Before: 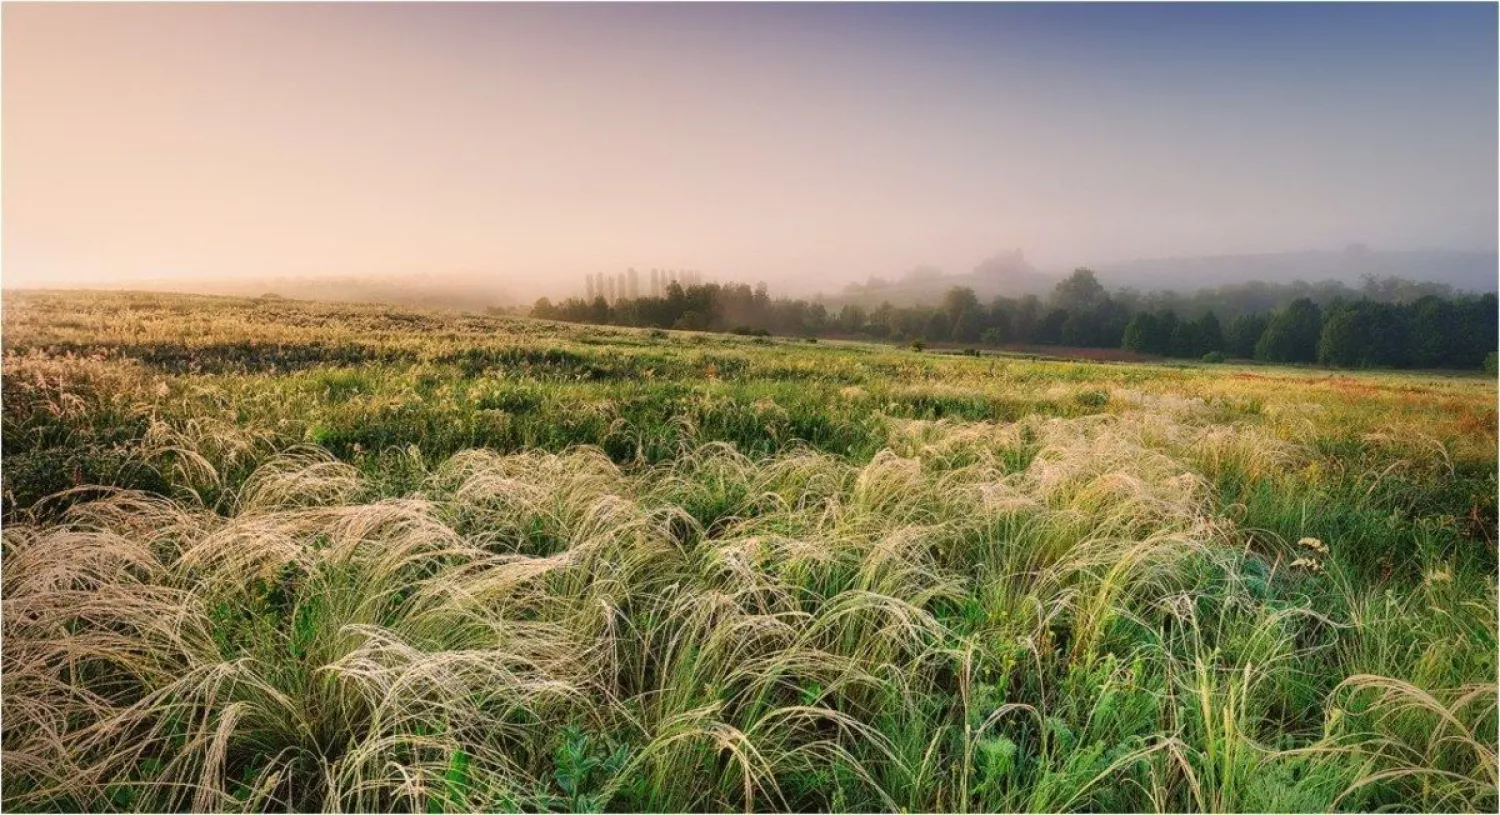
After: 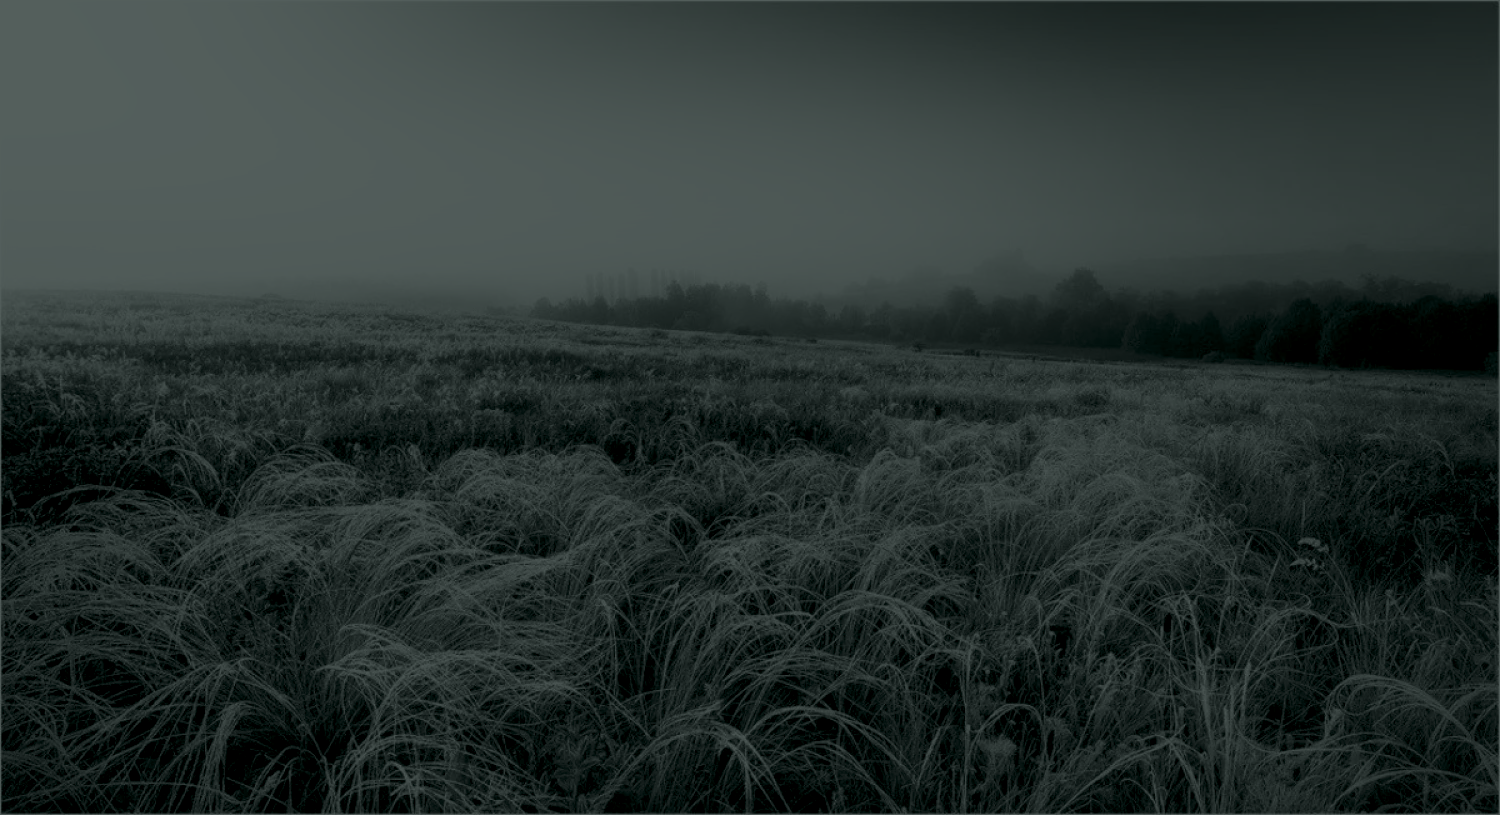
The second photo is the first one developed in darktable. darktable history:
bloom: on, module defaults
colorize: hue 90°, saturation 19%, lightness 1.59%, version 1
